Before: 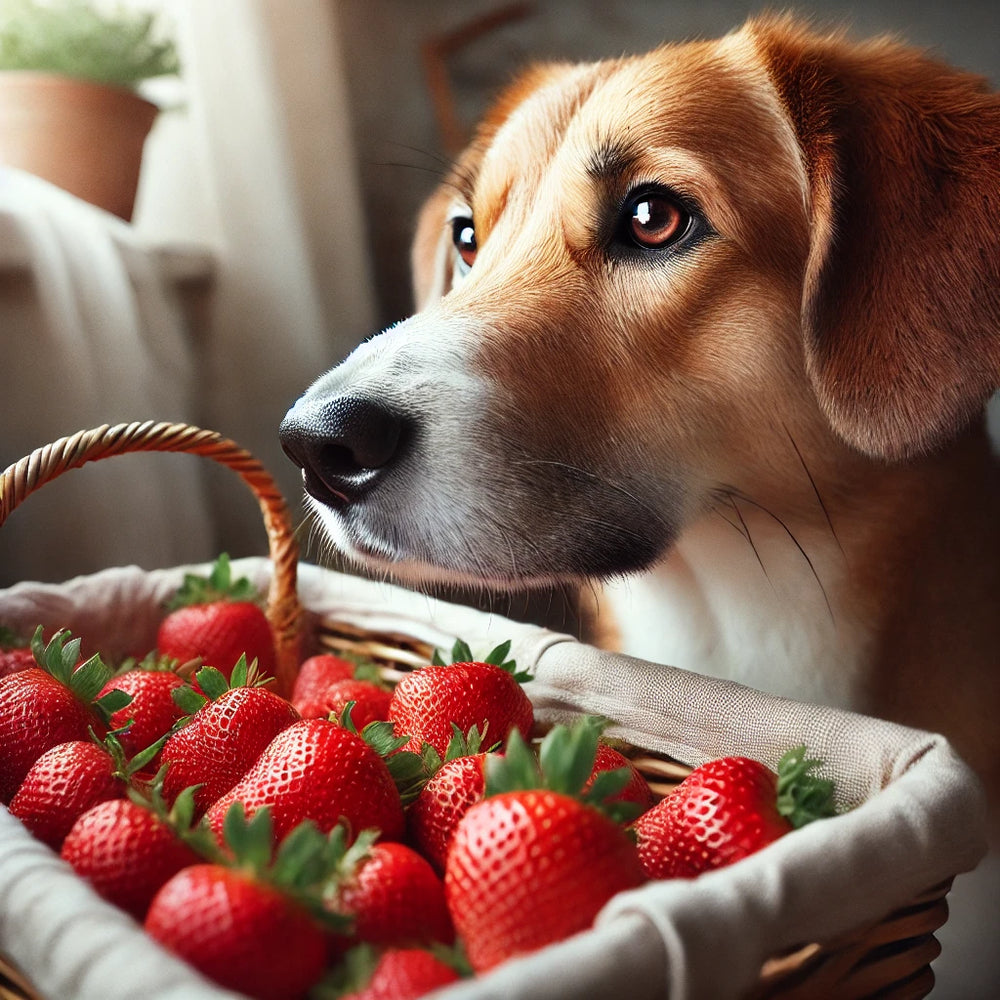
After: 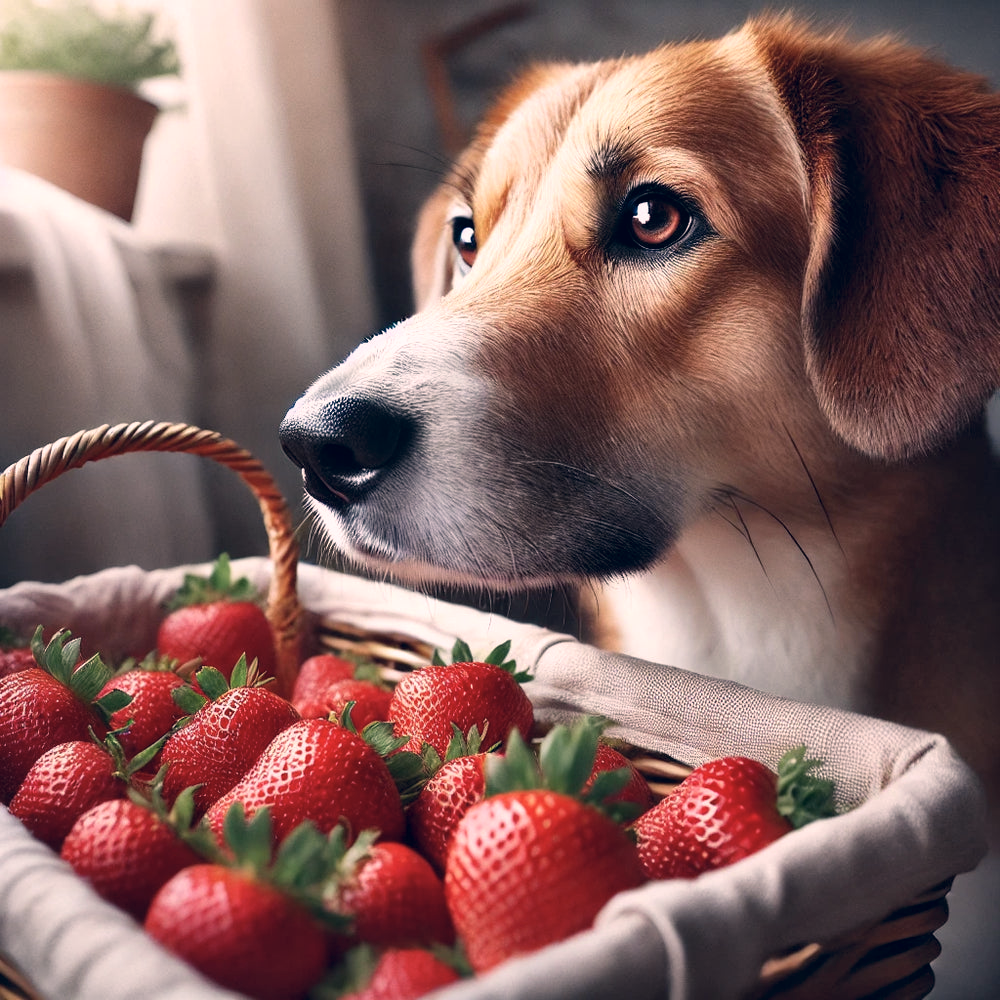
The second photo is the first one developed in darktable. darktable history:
local contrast: mode bilateral grid, contrast 20, coarseness 50, detail 120%, midtone range 0.2
color correction: highlights a* 14.46, highlights b* 5.85, shadows a* -5.53, shadows b* -15.24, saturation 0.85
